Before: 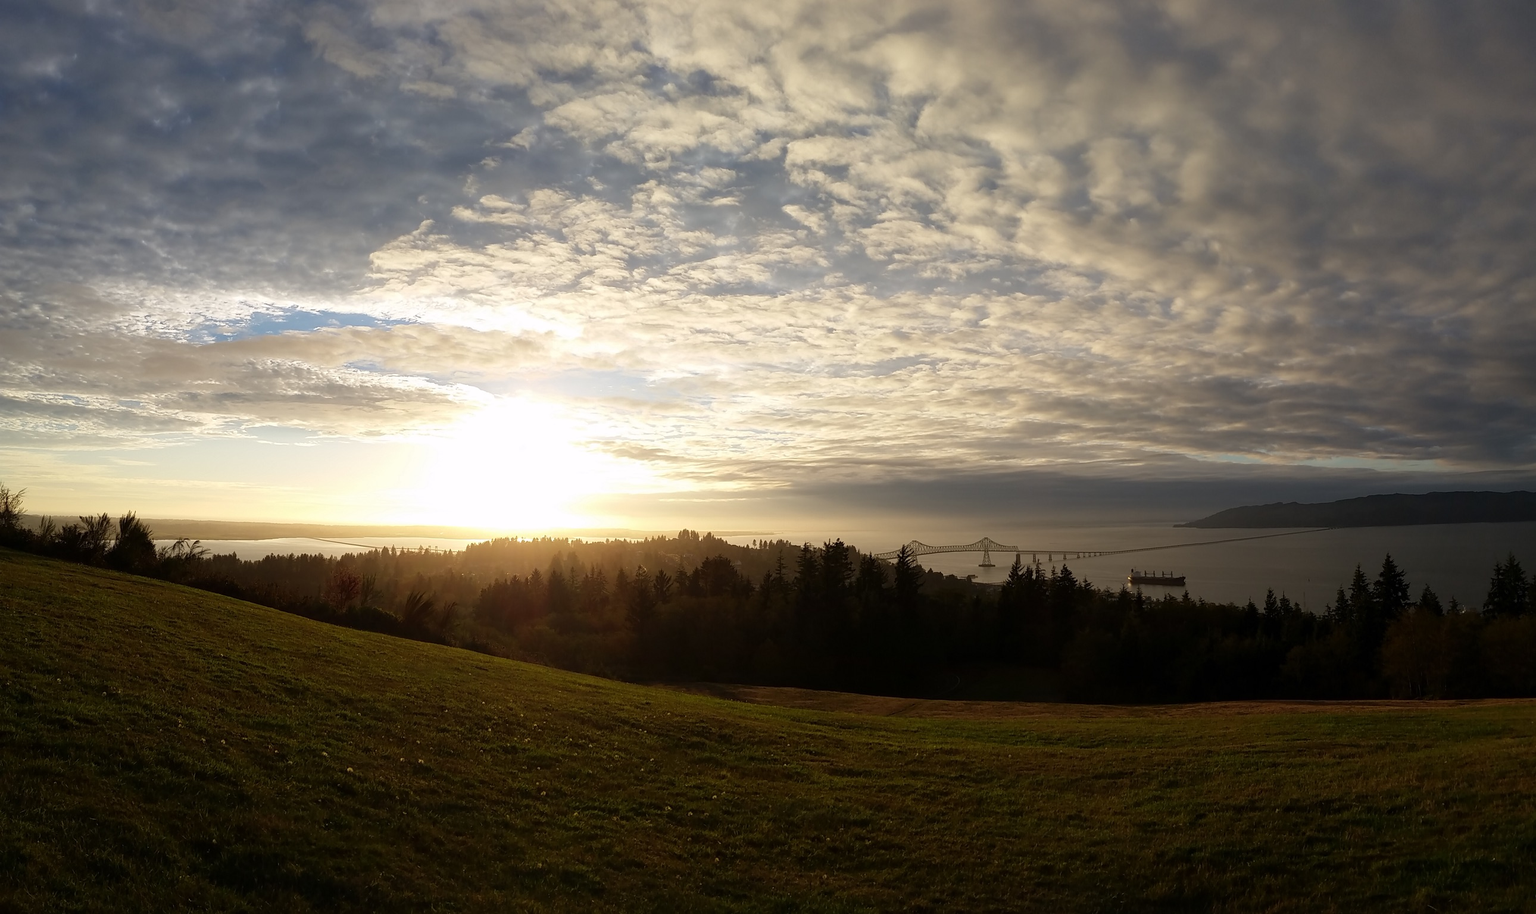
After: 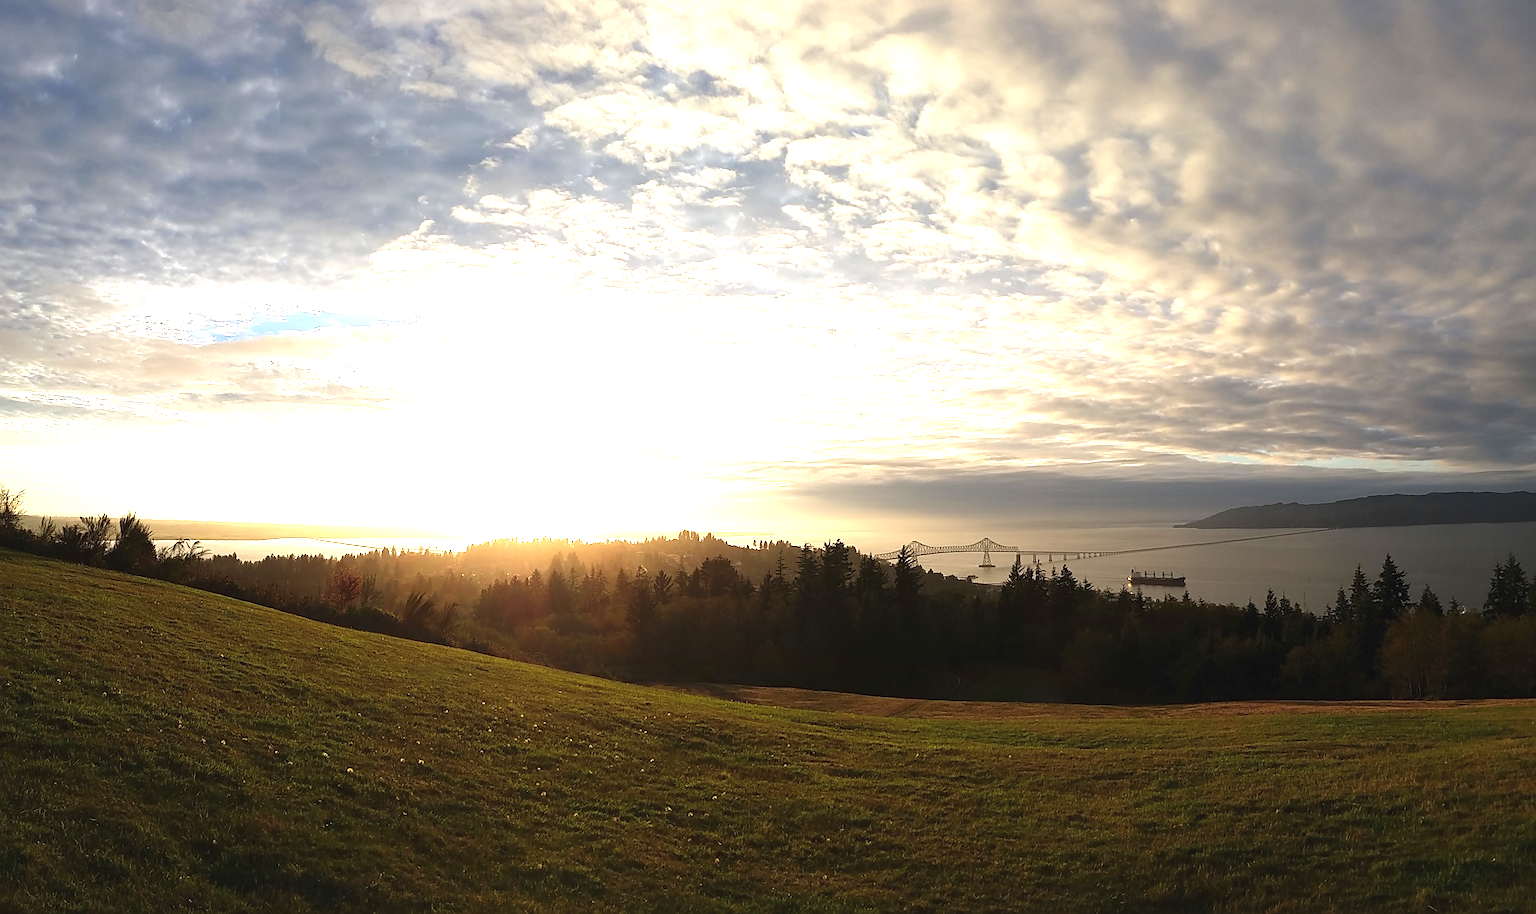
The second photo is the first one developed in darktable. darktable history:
sharpen: on, module defaults
exposure: black level correction -0.002, exposure 1.364 EV, compensate exposure bias true, compensate highlight preservation false
